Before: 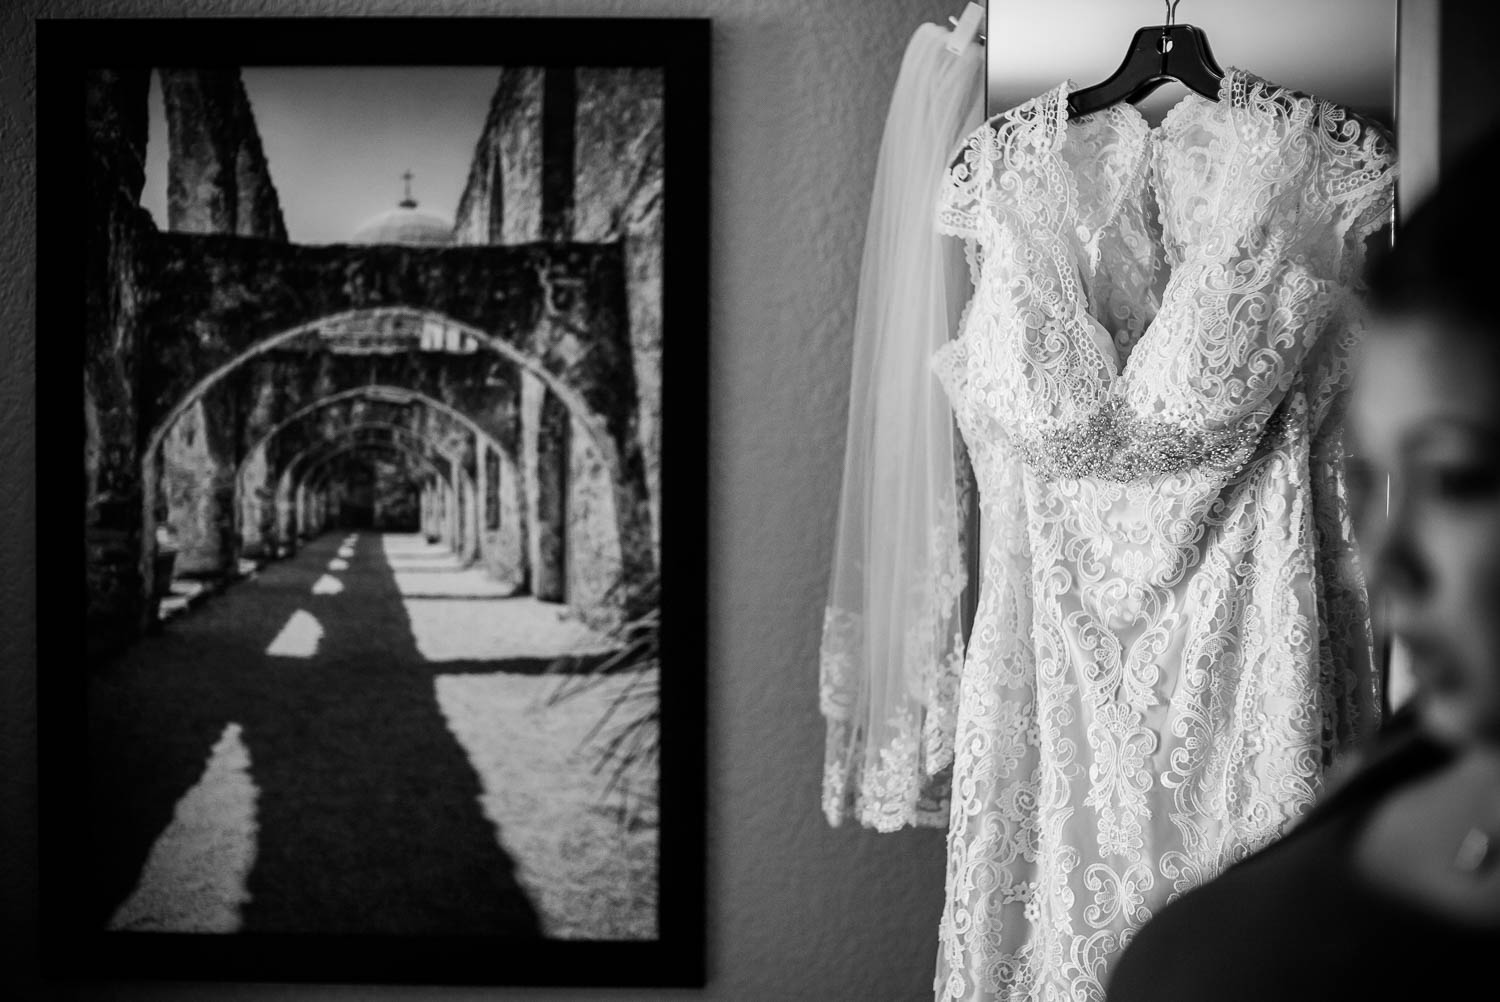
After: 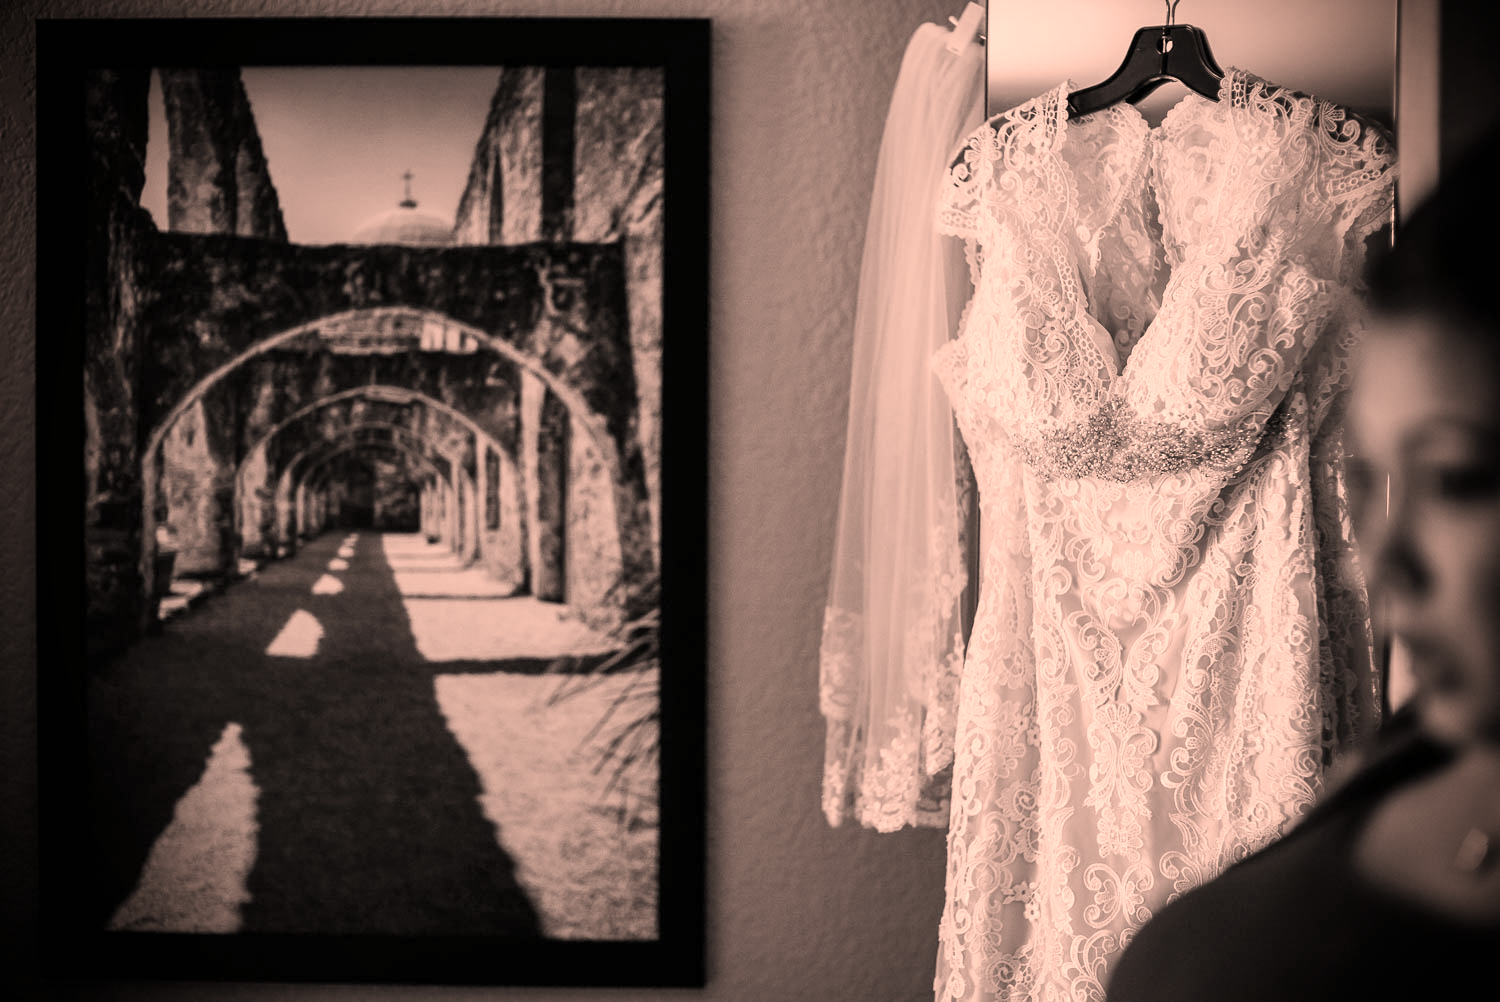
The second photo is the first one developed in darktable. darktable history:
color correction: highlights a* 20.93, highlights b* 19.48
vignetting: fall-off radius 60.85%, brightness -0.984, saturation 0.491
contrast brightness saturation: contrast 0.074, brightness 0.079, saturation 0.182
